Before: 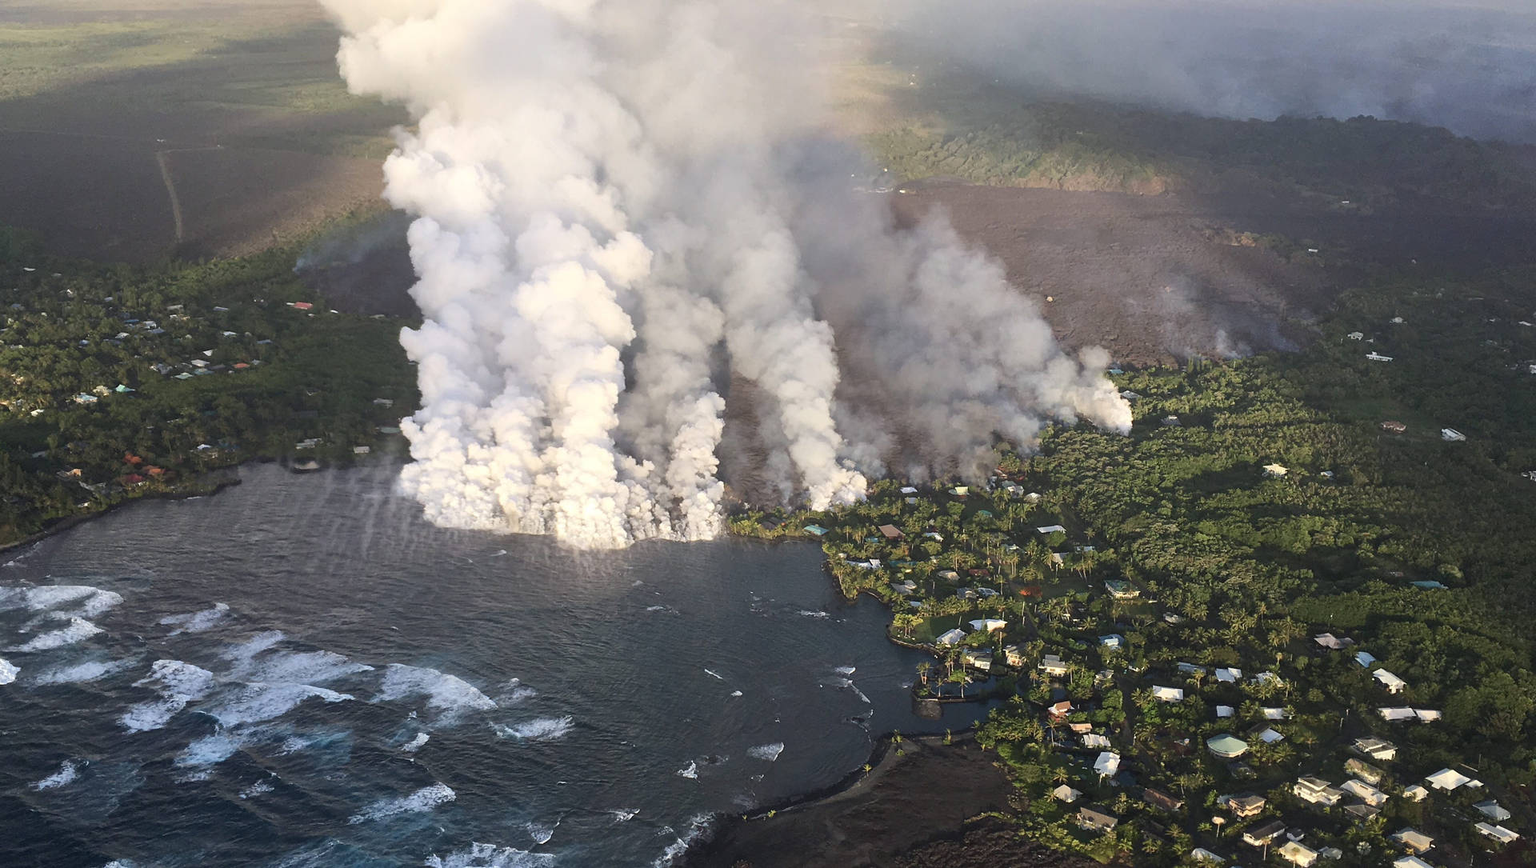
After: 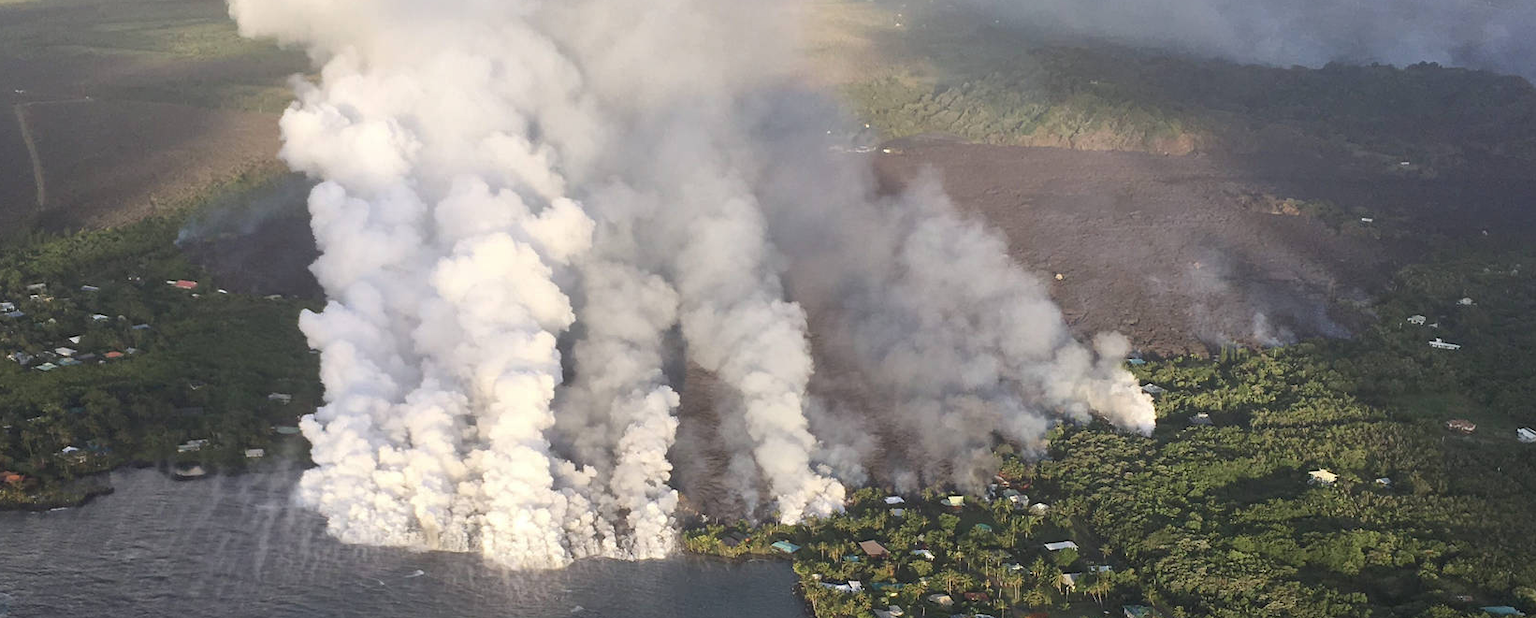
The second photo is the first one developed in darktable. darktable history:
shadows and highlights: shadows 25.74, highlights -24.81
crop and rotate: left 9.411%, top 7.201%, right 5.029%, bottom 31.874%
